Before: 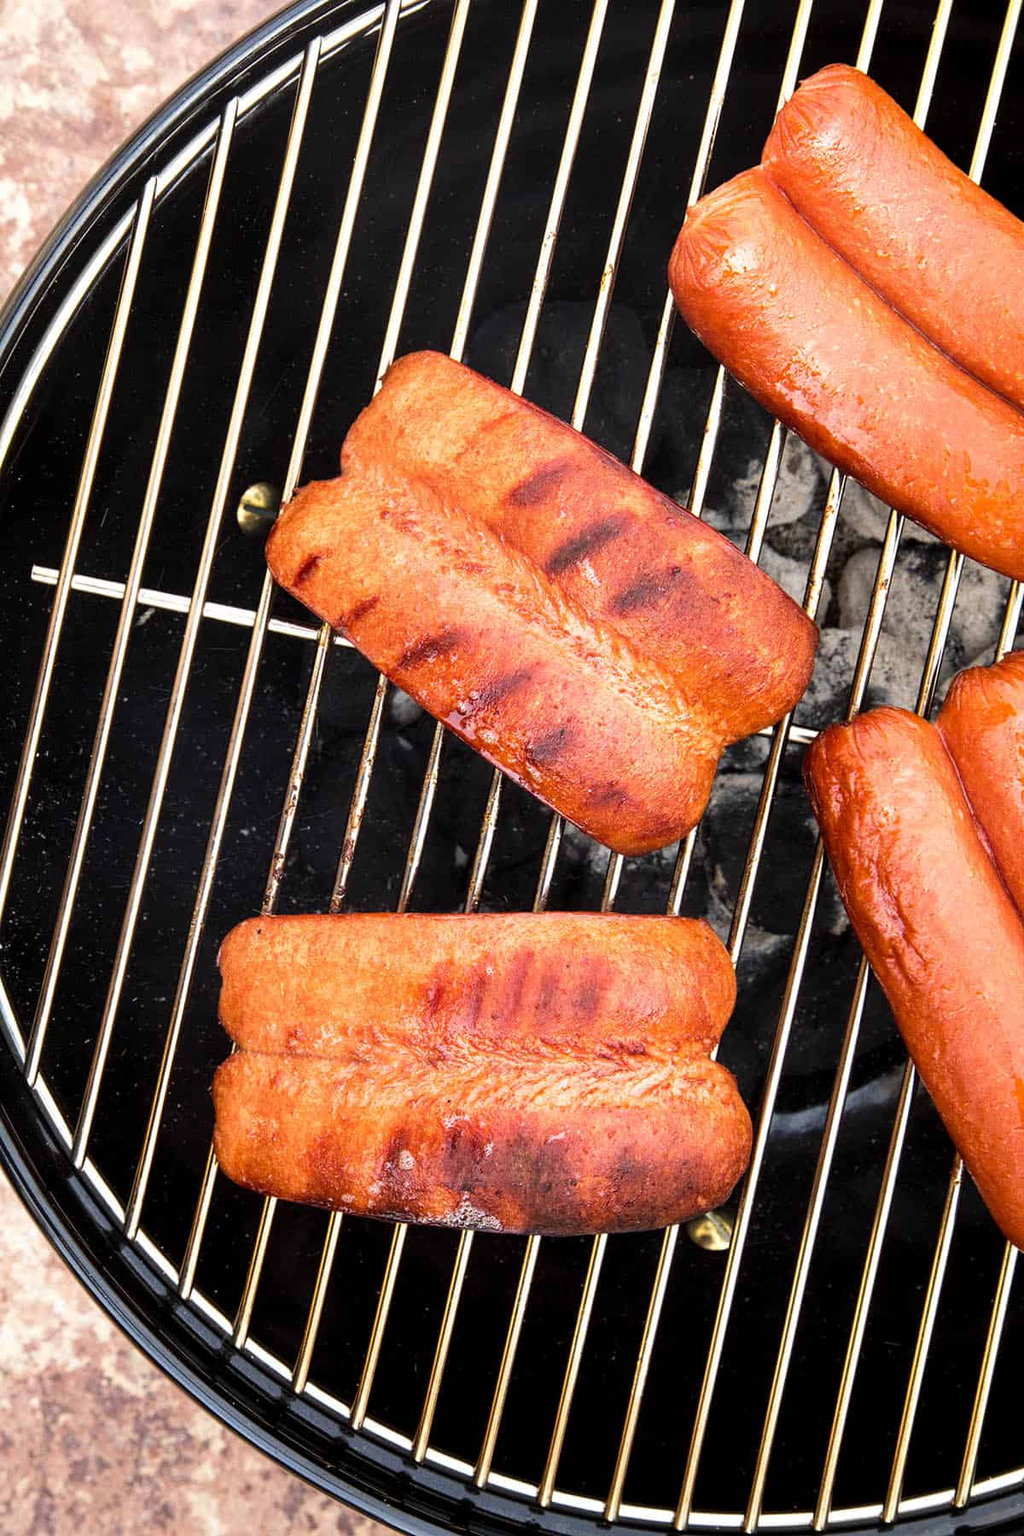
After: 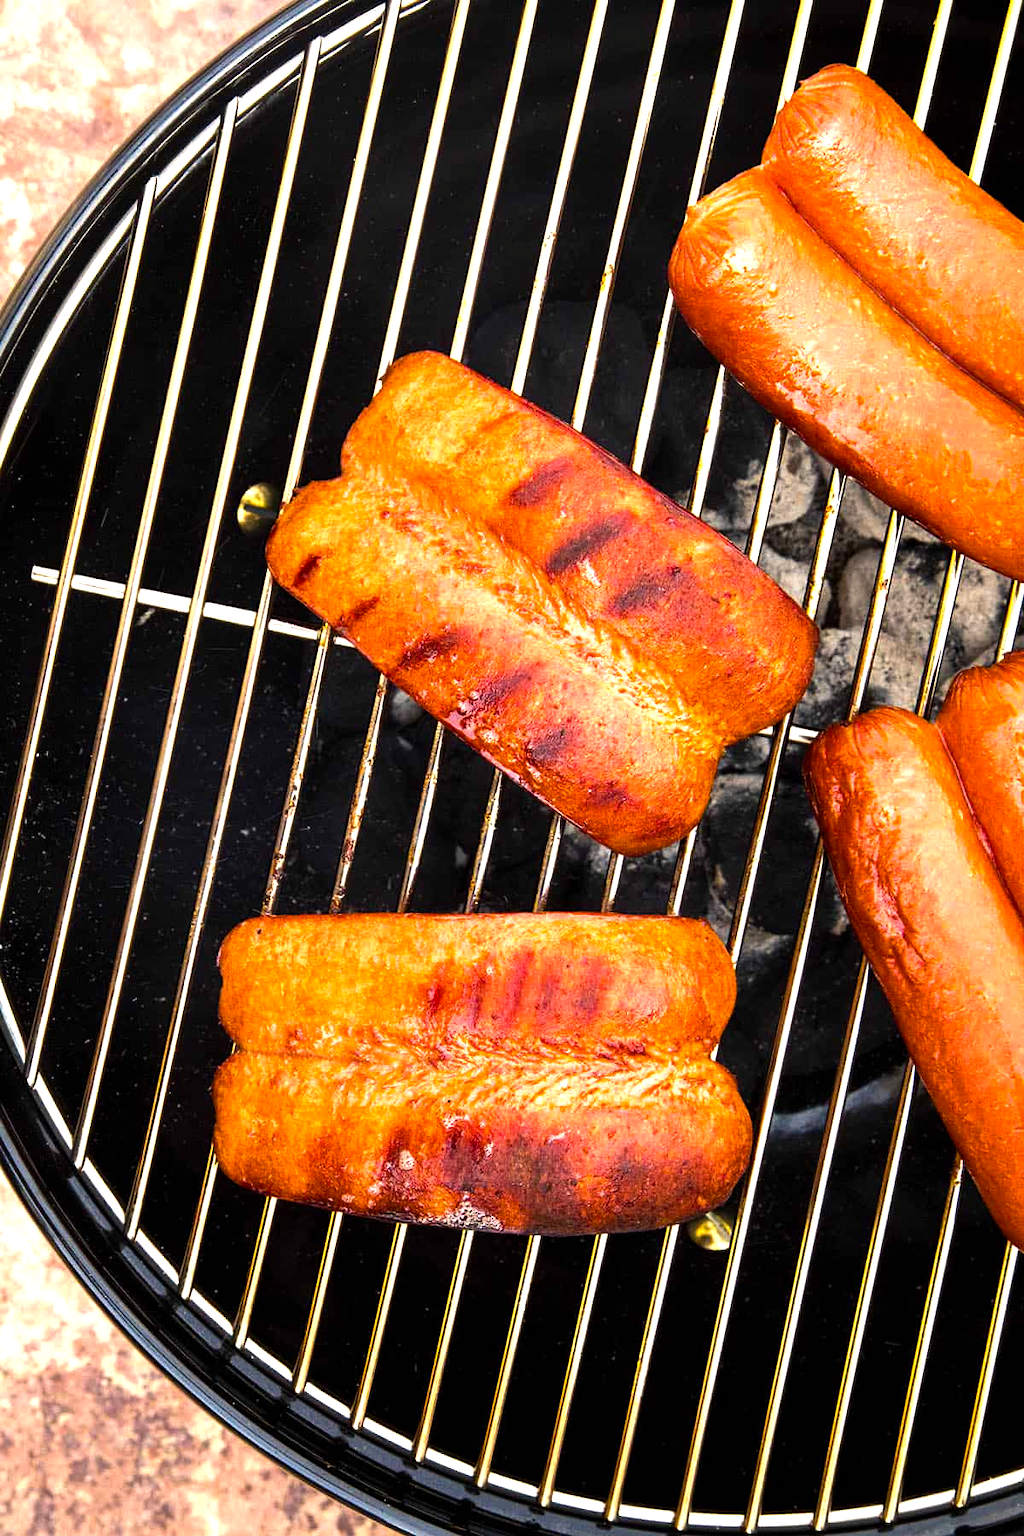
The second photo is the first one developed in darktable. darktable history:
color balance rgb: highlights gain › chroma 2.04%, highlights gain › hue 73.3°, perceptual saturation grading › global saturation 30.153%, perceptual brilliance grading › highlights 15.845%, perceptual brilliance grading › shadows -13.876%, global vibrance 9.359%
